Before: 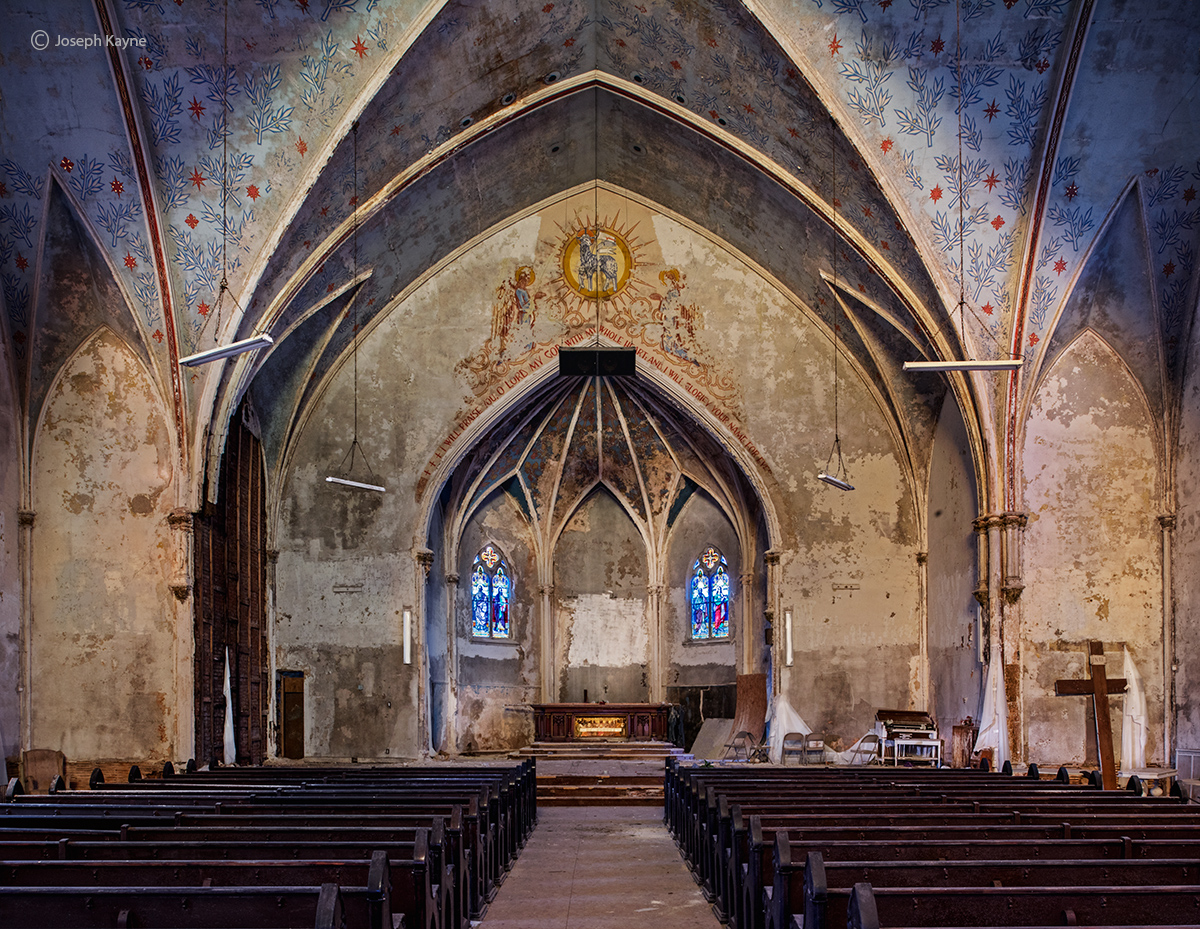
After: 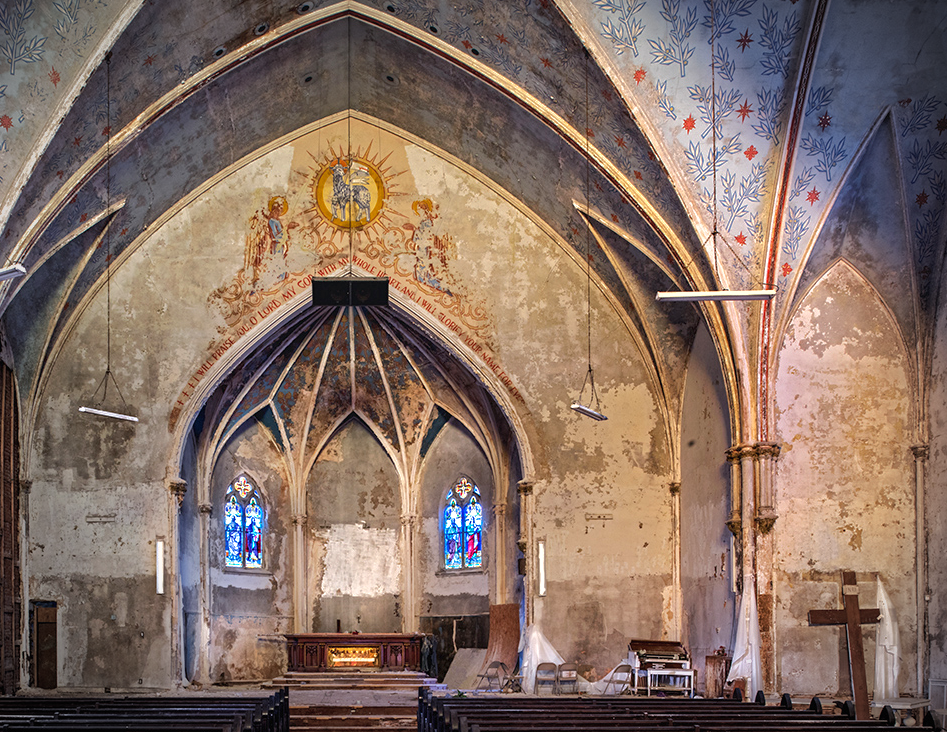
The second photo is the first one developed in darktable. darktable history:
exposure: black level correction 0, exposure 0.702 EV, compensate highlight preservation false
shadows and highlights: shadows 39.66, highlights -59.89
vignetting: brightness -0.575, automatic ratio true
crop and rotate: left 20.606%, top 7.711%, right 0.455%, bottom 13.415%
